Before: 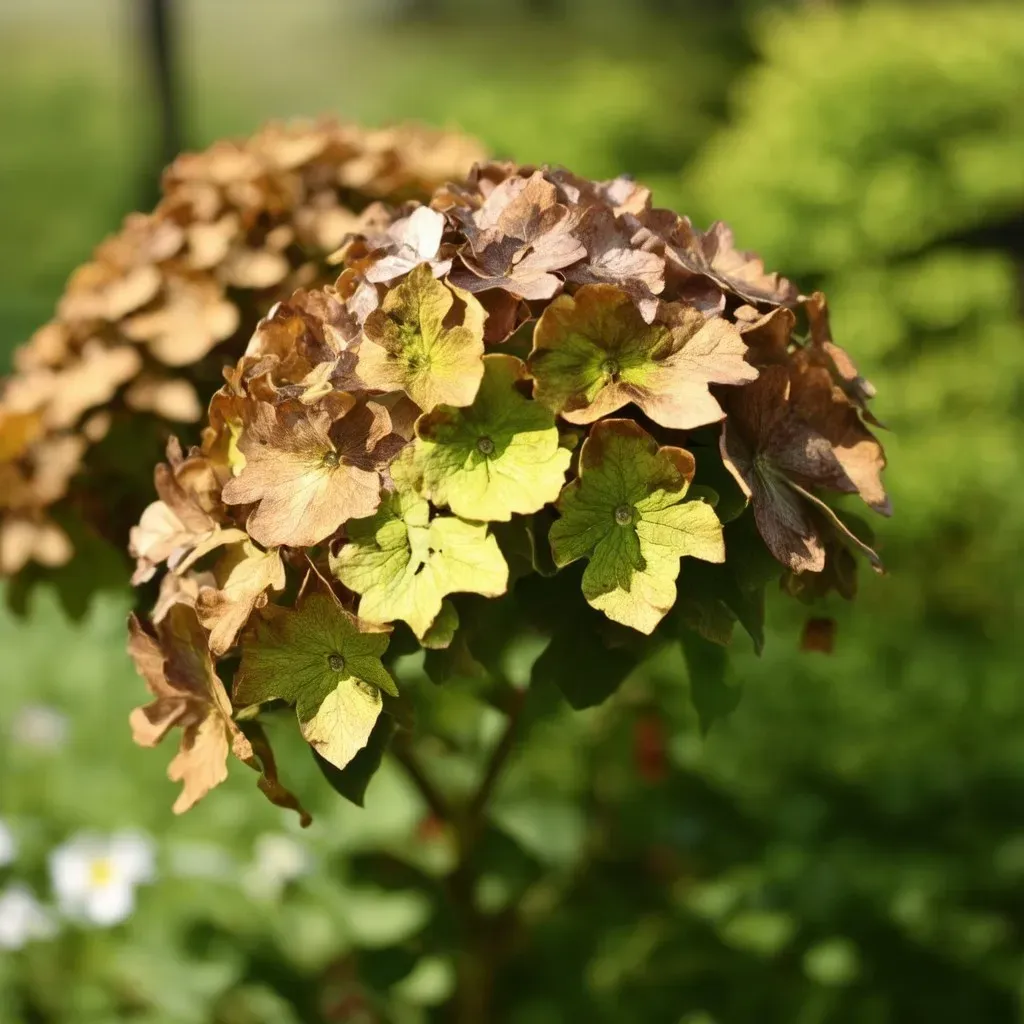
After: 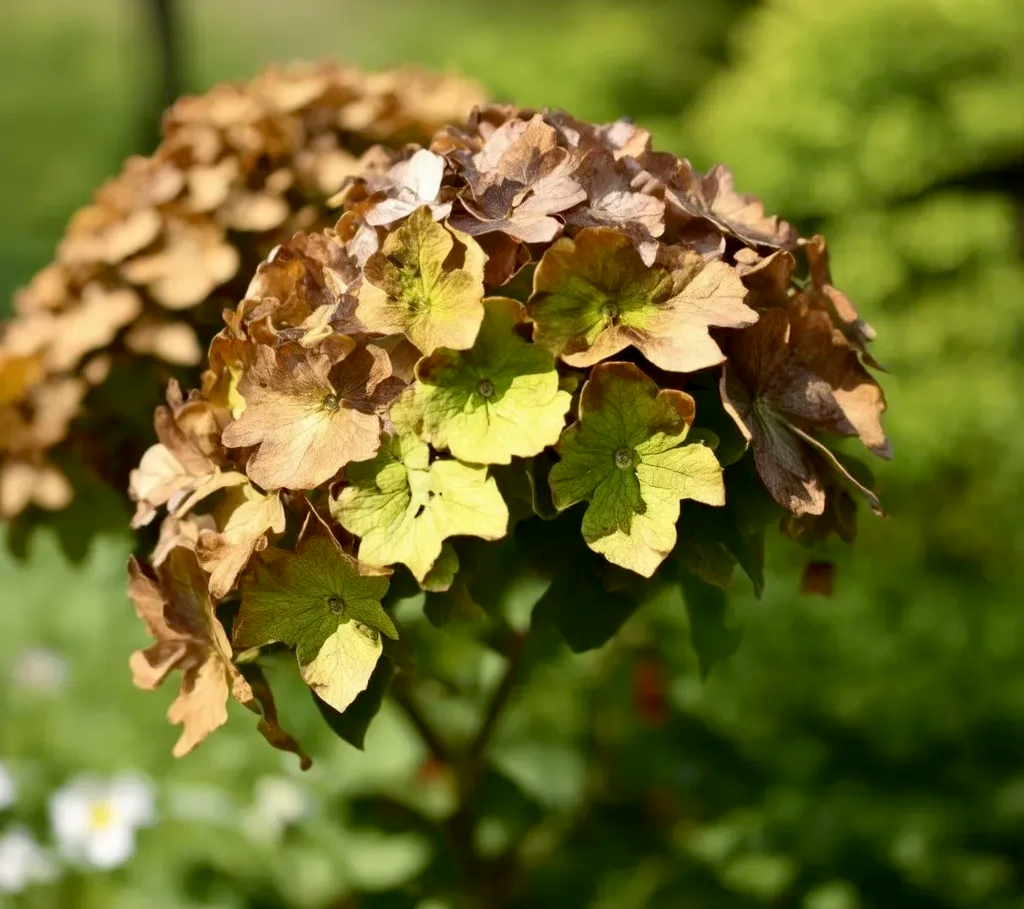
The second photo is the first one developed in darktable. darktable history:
exposure: black level correction 0.005, exposure 0.001 EV, compensate highlight preservation false
crop and rotate: top 5.609%, bottom 5.609%
